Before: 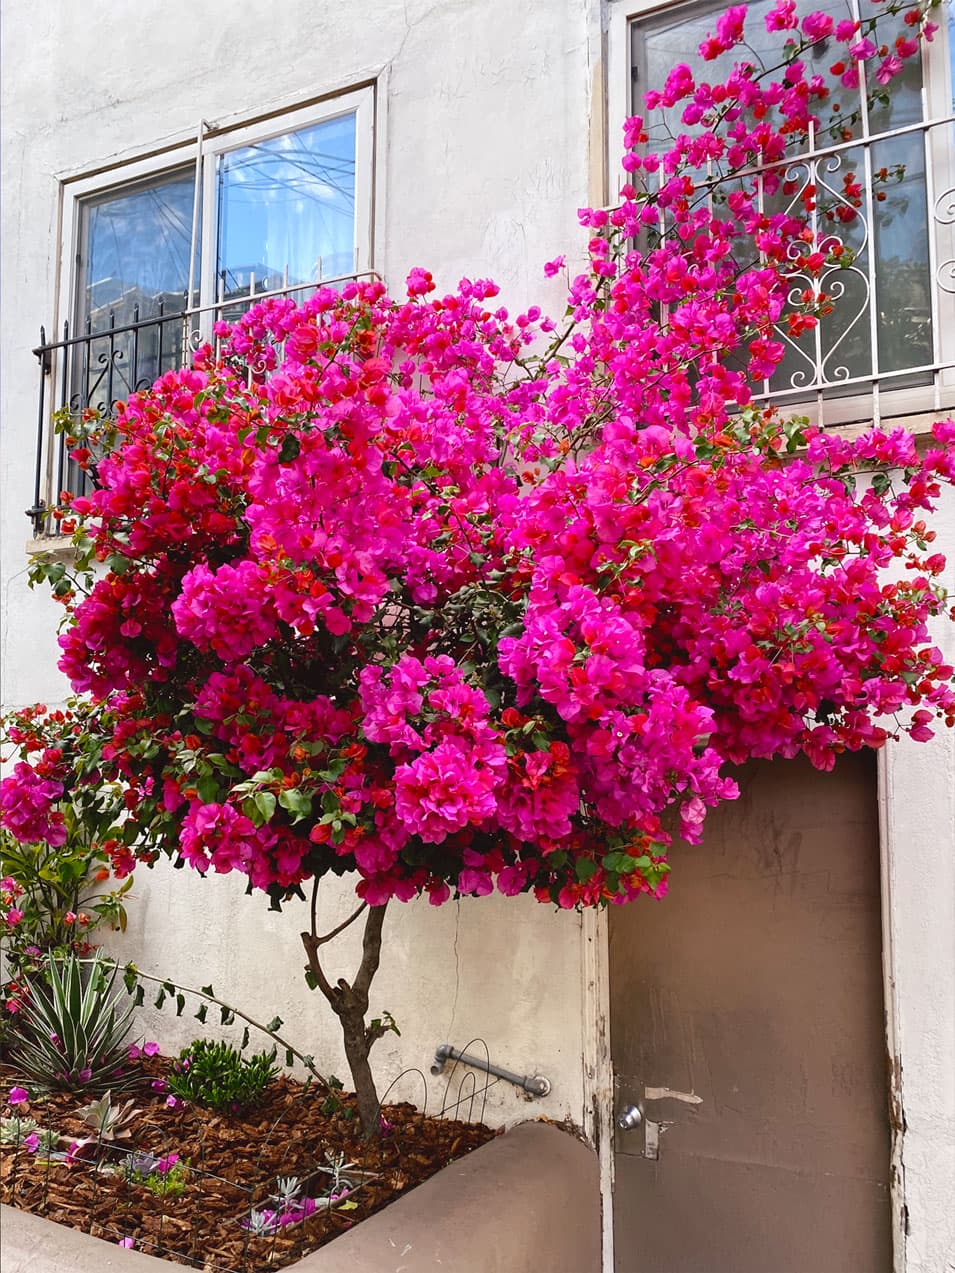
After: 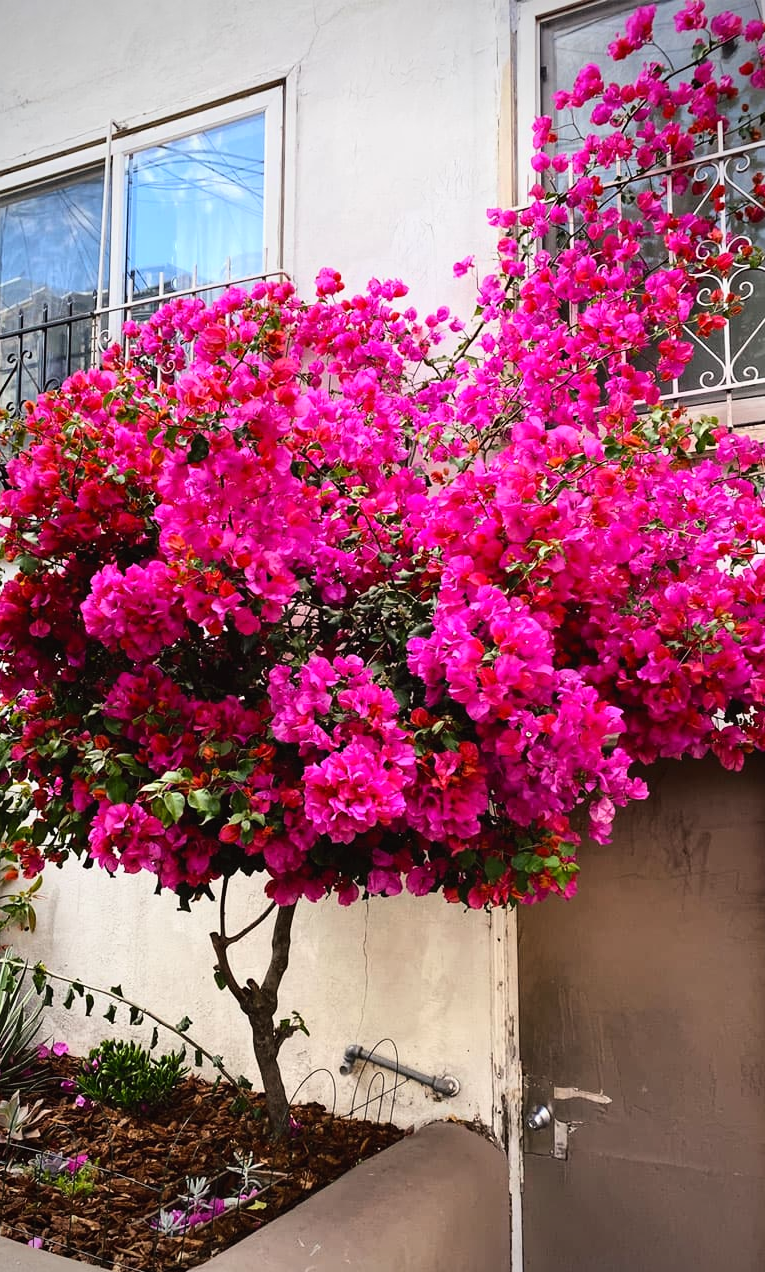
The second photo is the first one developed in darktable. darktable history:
vignetting: brightness -0.629, saturation -0.014, unbound false
tone curve: curves: ch0 [(0, 0.011) (0.053, 0.026) (0.174, 0.115) (0.416, 0.417) (0.697, 0.758) (0.852, 0.902) (0.991, 0.981)]; ch1 [(0, 0) (0.264, 0.22) (0.407, 0.373) (0.463, 0.457) (0.492, 0.5) (0.512, 0.511) (0.54, 0.543) (0.585, 0.617) (0.659, 0.686) (0.78, 0.8) (1, 1)]; ch2 [(0, 0) (0.438, 0.449) (0.473, 0.469) (0.503, 0.5) (0.523, 0.534) (0.562, 0.591) (0.612, 0.627) (0.701, 0.707) (1, 1)]
crop and rotate: left 9.594%, right 10.283%
